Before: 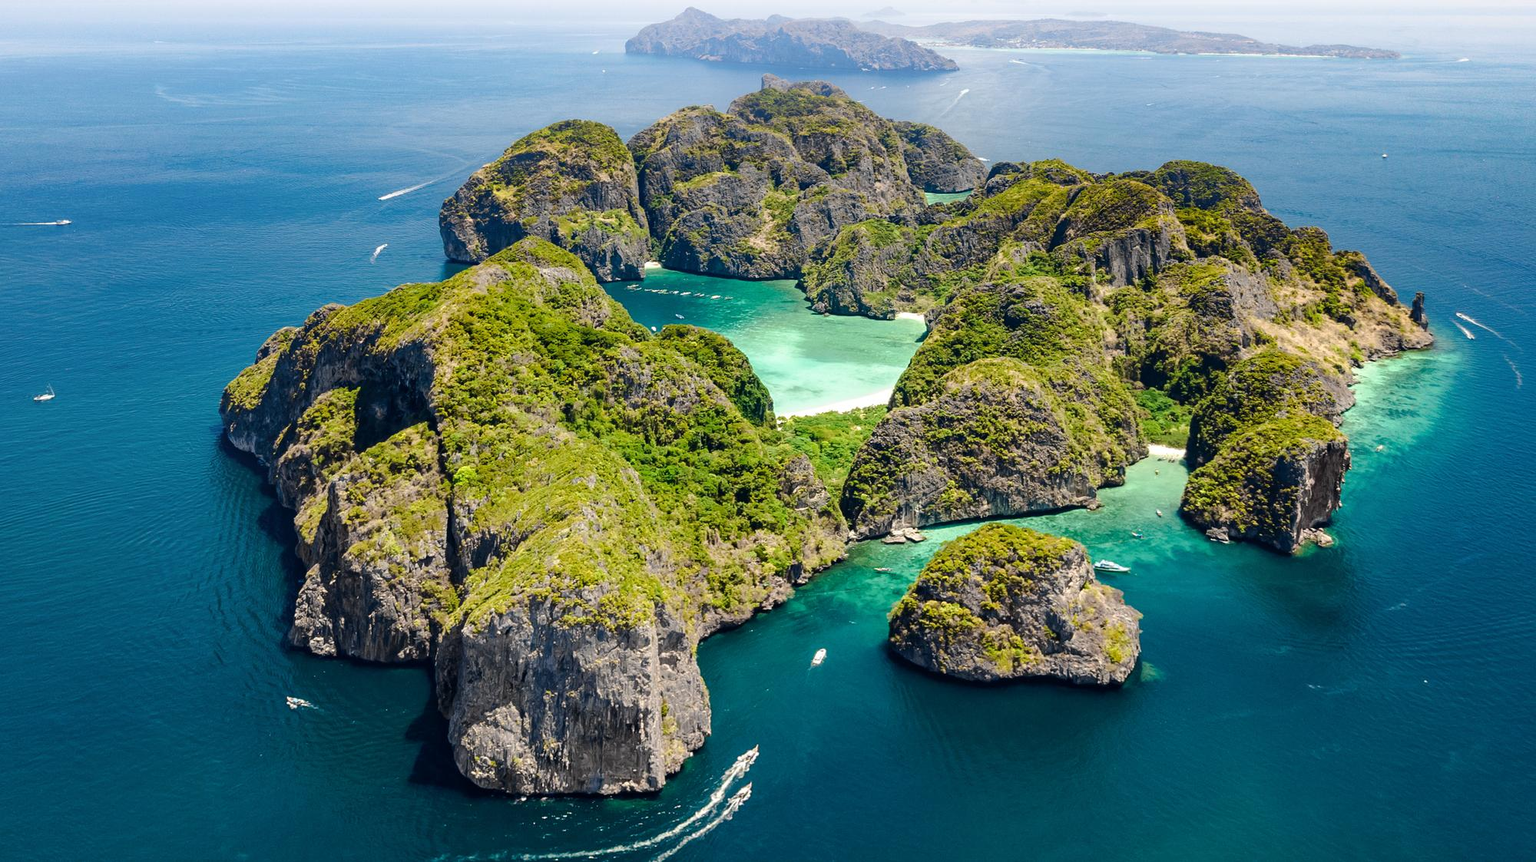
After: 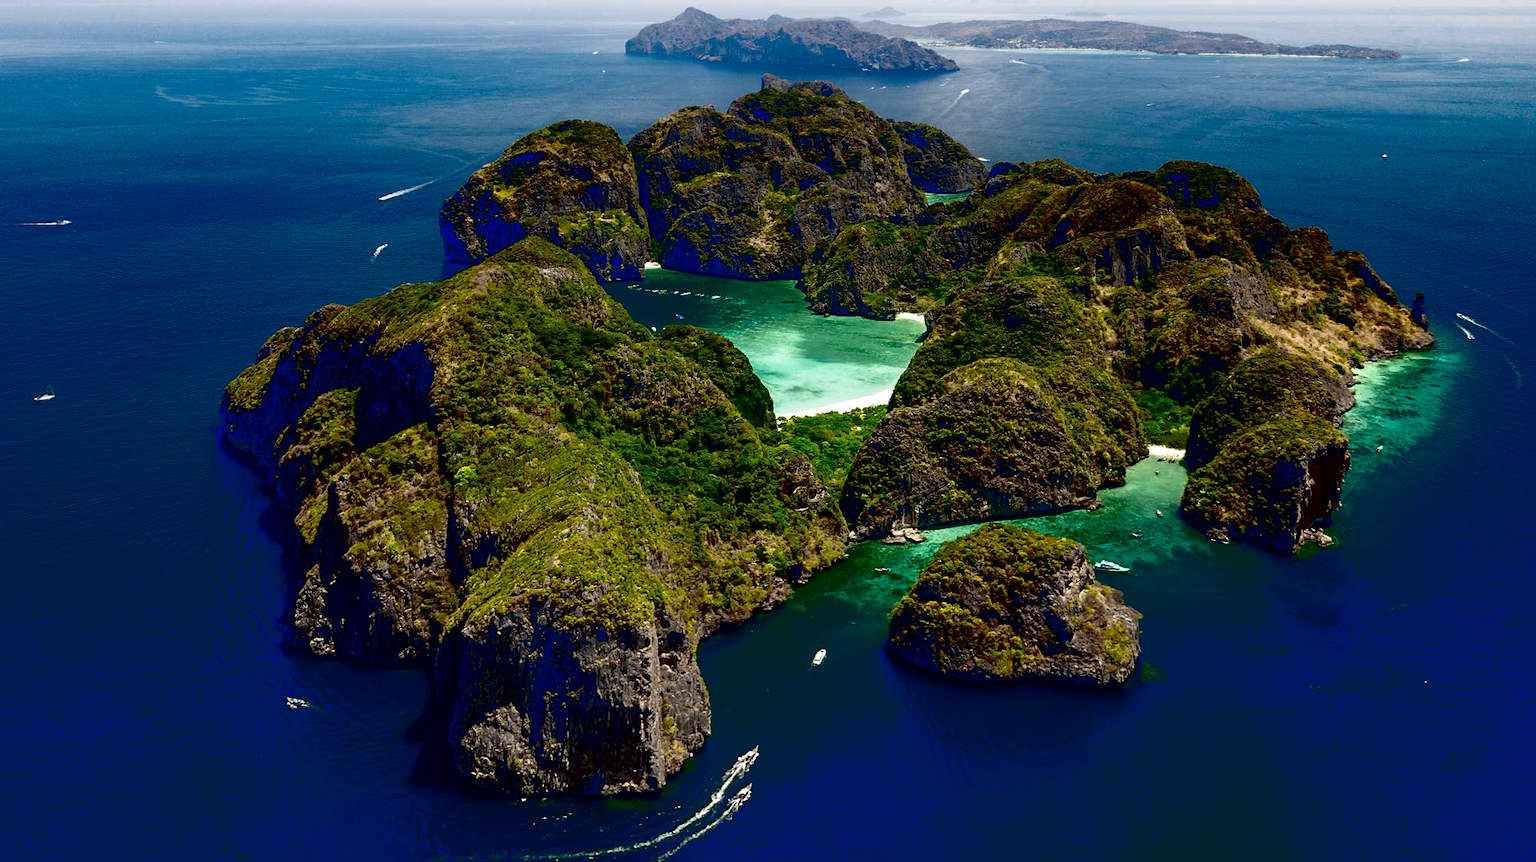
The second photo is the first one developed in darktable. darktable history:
tone equalizer: on, module defaults
exposure: black level correction 0.056, compensate highlight preservation false
contrast brightness saturation: contrast 0.09, brightness -0.59, saturation 0.17
